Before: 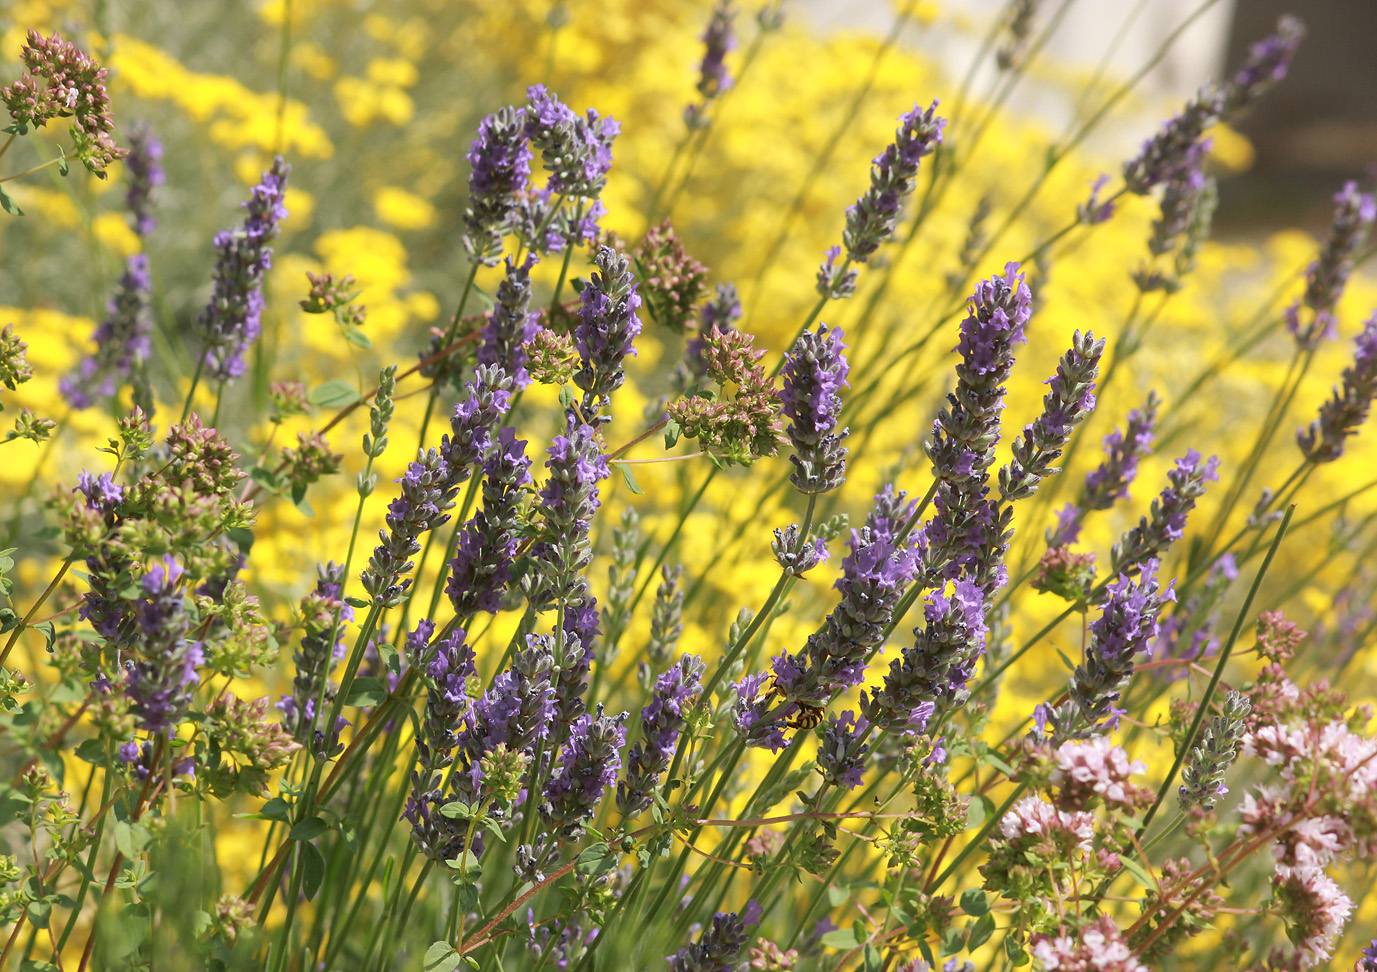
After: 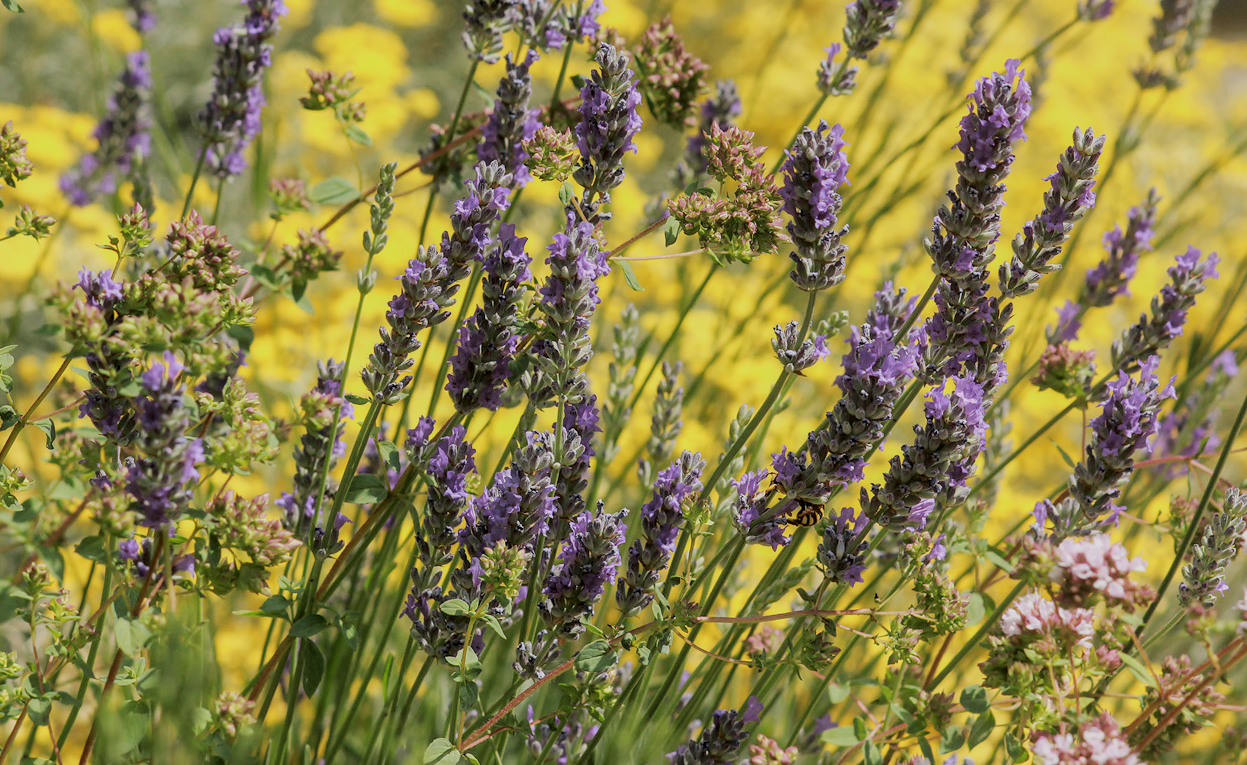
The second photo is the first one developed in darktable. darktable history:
crop: top 20.916%, right 9.437%, bottom 0.316%
local contrast: on, module defaults
filmic rgb: black relative exposure -7.65 EV, white relative exposure 4.56 EV, hardness 3.61
